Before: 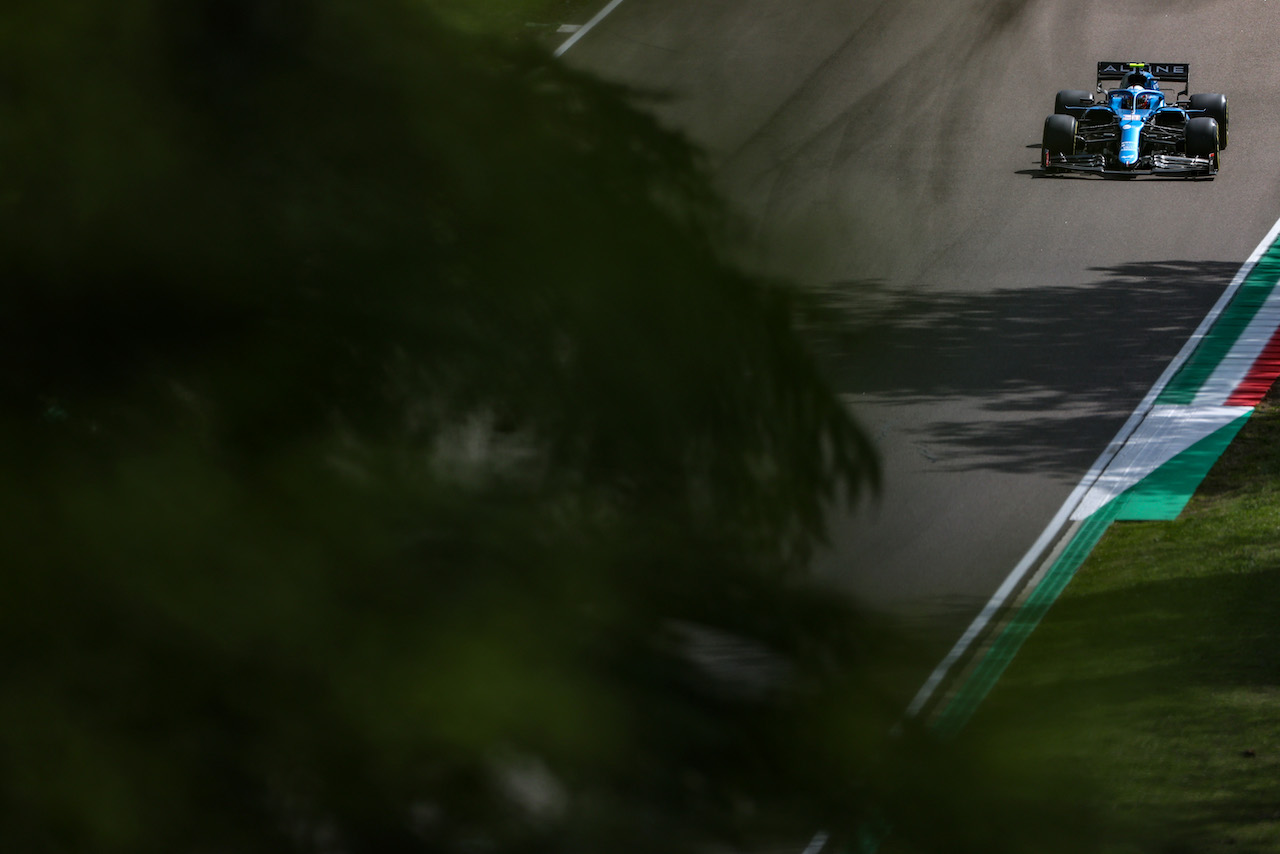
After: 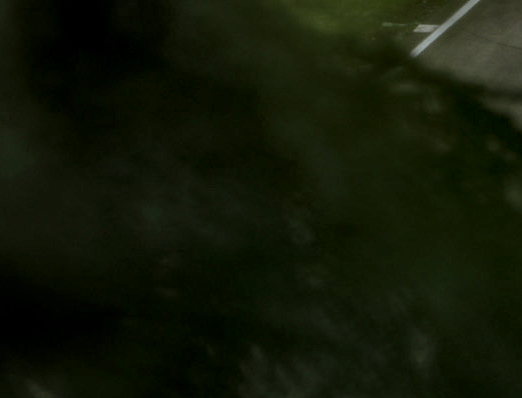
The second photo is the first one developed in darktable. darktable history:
crop and rotate: left 11.18%, top 0.088%, right 48.02%, bottom 53.233%
local contrast: highlights 102%, shadows 99%, detail 201%, midtone range 0.2
